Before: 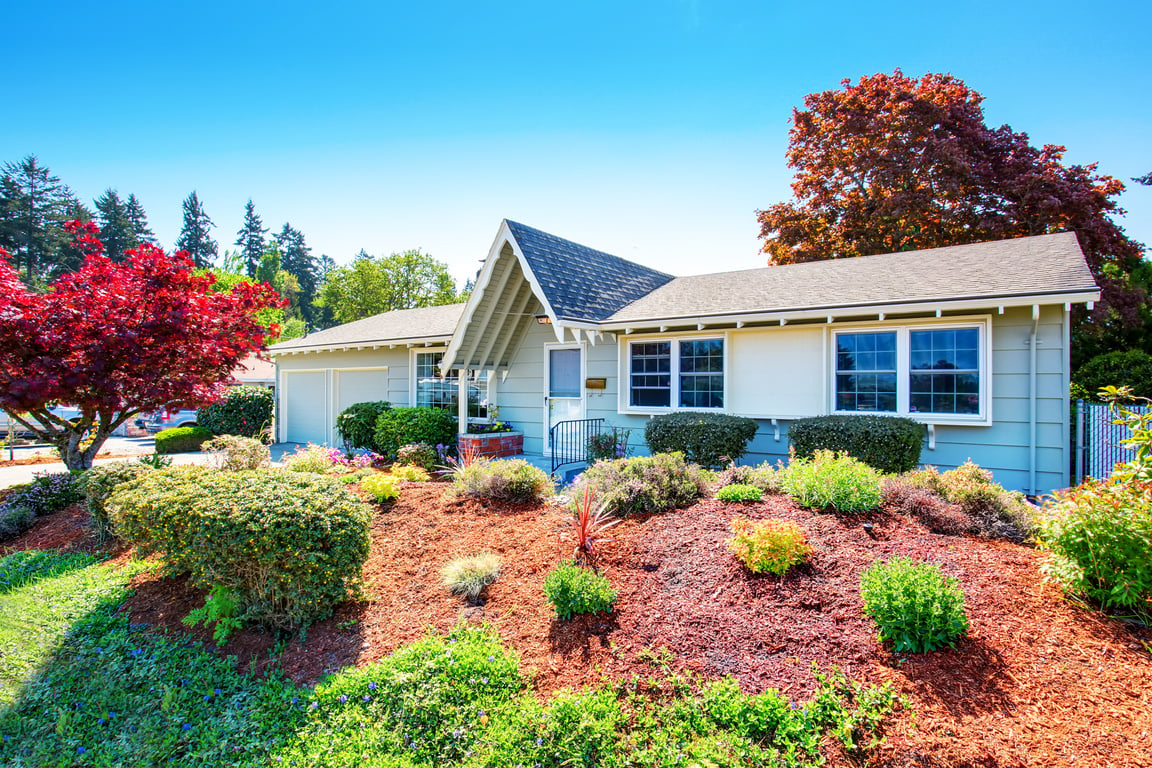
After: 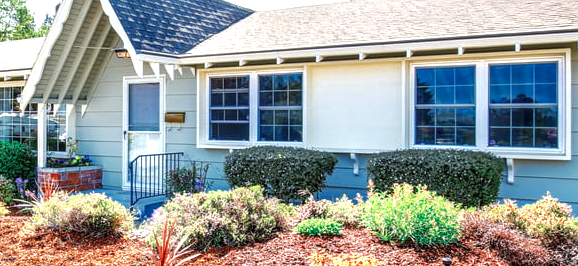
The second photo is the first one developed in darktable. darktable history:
color zones: curves: ch0 [(0, 0.5) (0.125, 0.4) (0.25, 0.5) (0.375, 0.4) (0.5, 0.4) (0.625, 0.35) (0.75, 0.35) (0.875, 0.5)]; ch1 [(0, 0.35) (0.125, 0.45) (0.25, 0.35) (0.375, 0.35) (0.5, 0.35) (0.625, 0.35) (0.75, 0.45) (0.875, 0.35)]; ch2 [(0, 0.6) (0.125, 0.5) (0.25, 0.5) (0.375, 0.6) (0.5, 0.6) (0.625, 0.5) (0.75, 0.5) (0.875, 0.5)]
exposure: exposure 0.564 EV, compensate highlight preservation false
crop: left 36.607%, top 34.735%, right 13.146%, bottom 30.611%
local contrast: on, module defaults
